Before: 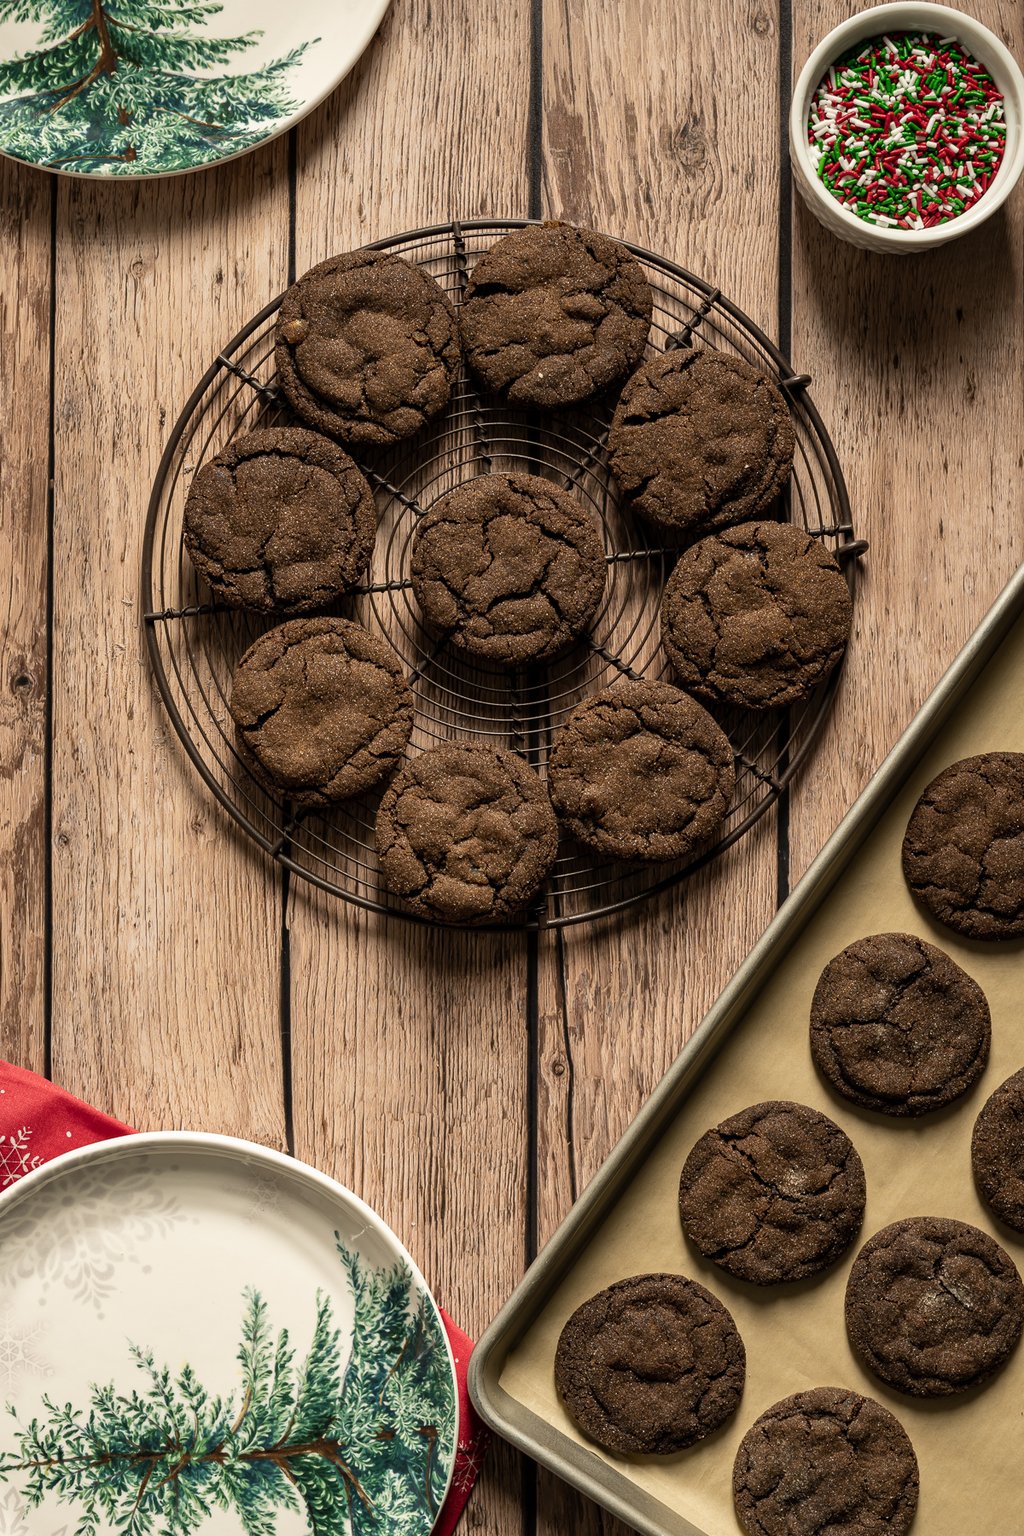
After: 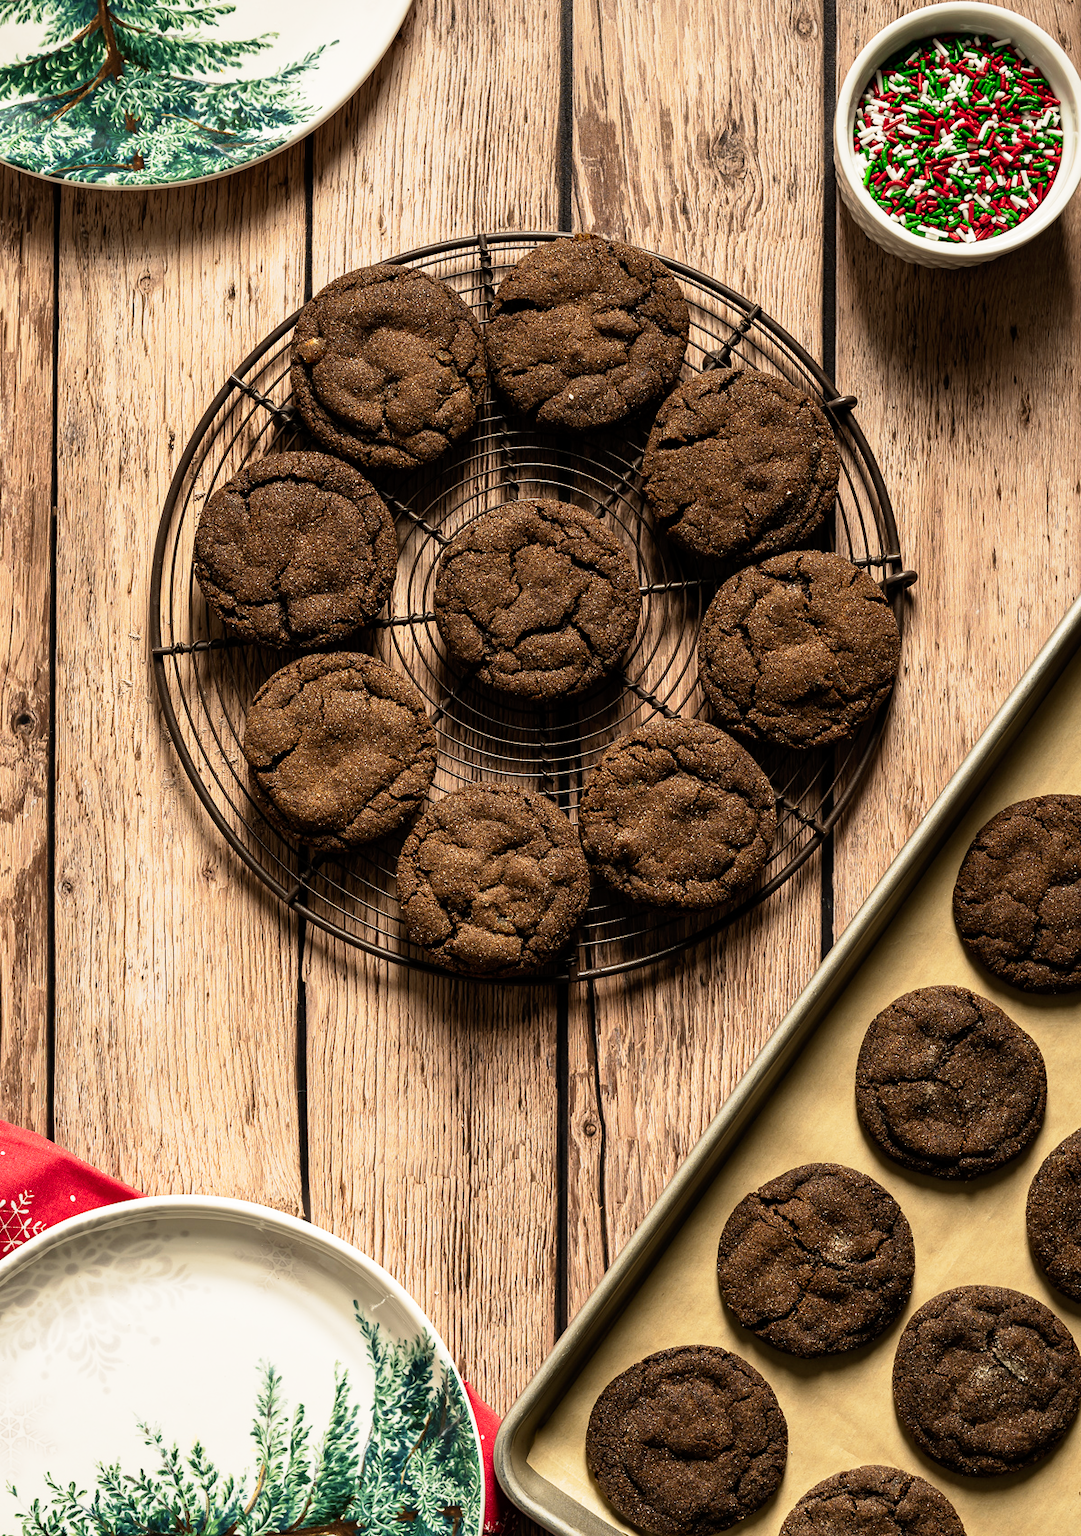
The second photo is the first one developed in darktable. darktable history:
crop and rotate: top 0.007%, bottom 5.279%
tone curve: curves: ch0 [(0, 0) (0.051, 0.027) (0.096, 0.071) (0.241, 0.247) (0.455, 0.52) (0.594, 0.692) (0.715, 0.845) (0.84, 0.936) (1, 1)]; ch1 [(0, 0) (0.1, 0.038) (0.318, 0.243) (0.399, 0.351) (0.478, 0.469) (0.499, 0.499) (0.534, 0.549) (0.565, 0.605) (0.601, 0.644) (0.666, 0.701) (1, 1)]; ch2 [(0, 0) (0.453, 0.45) (0.479, 0.483) (0.504, 0.499) (0.52, 0.508) (0.561, 0.573) (0.592, 0.617) (0.824, 0.815) (1, 1)], preserve colors none
